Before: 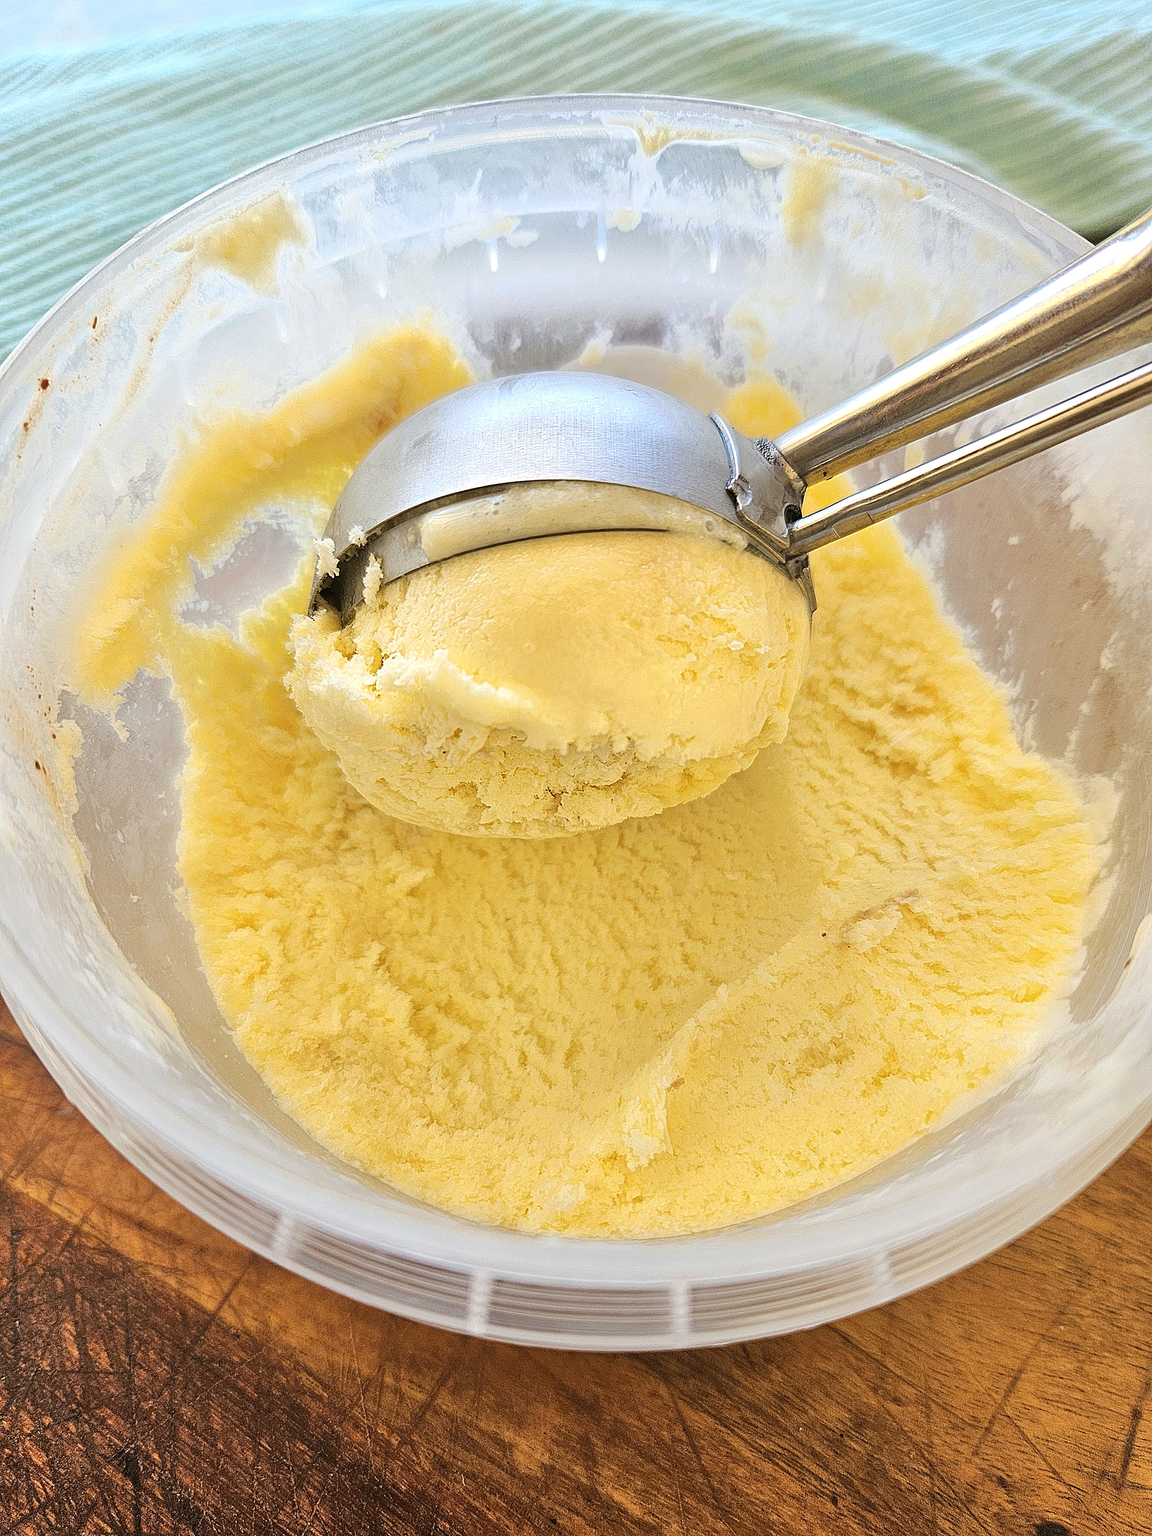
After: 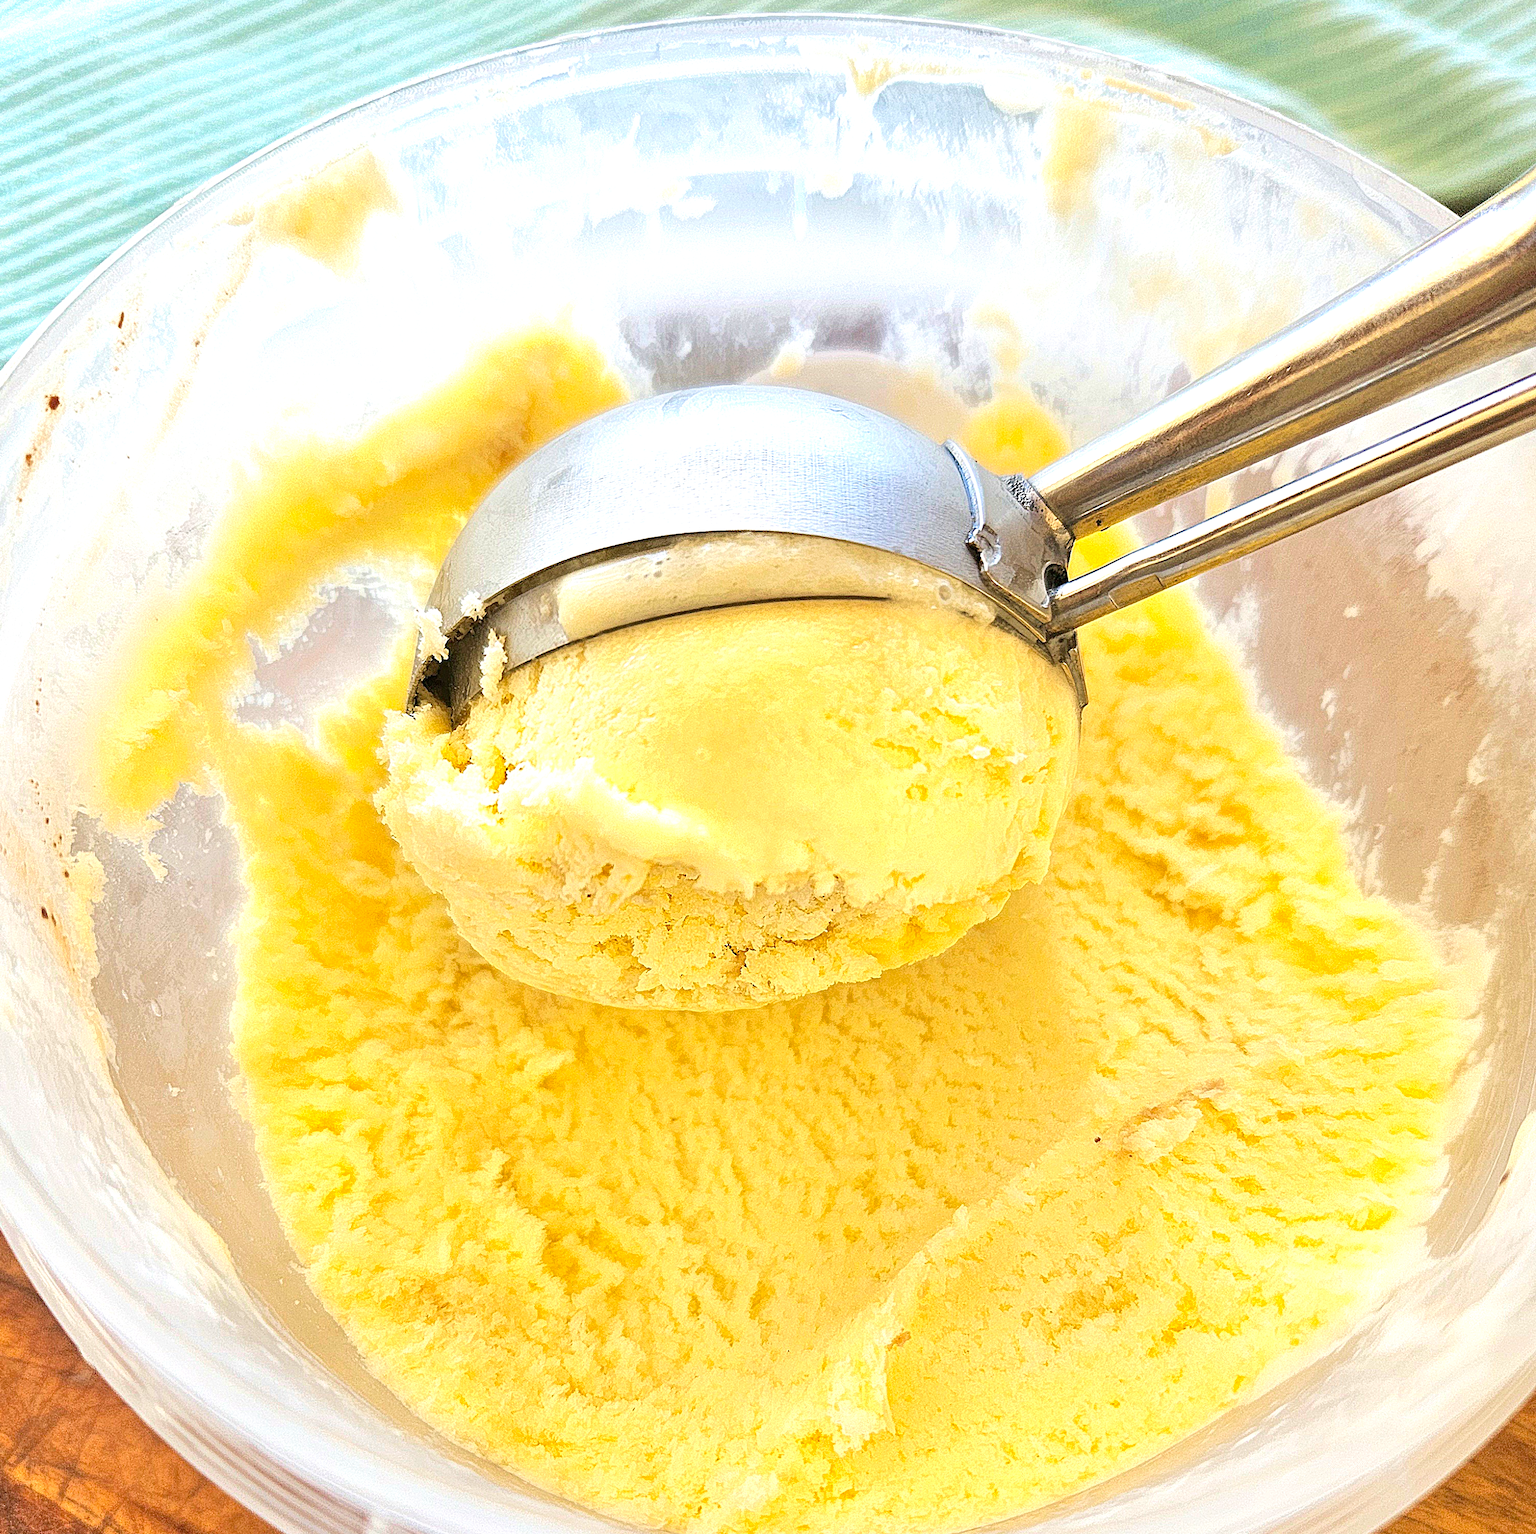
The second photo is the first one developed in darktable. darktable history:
velvia: strength 15.03%
crop: left 0.41%, top 5.466%, bottom 19.915%
exposure: black level correction 0.001, exposure 0.499 EV, compensate highlight preservation false
